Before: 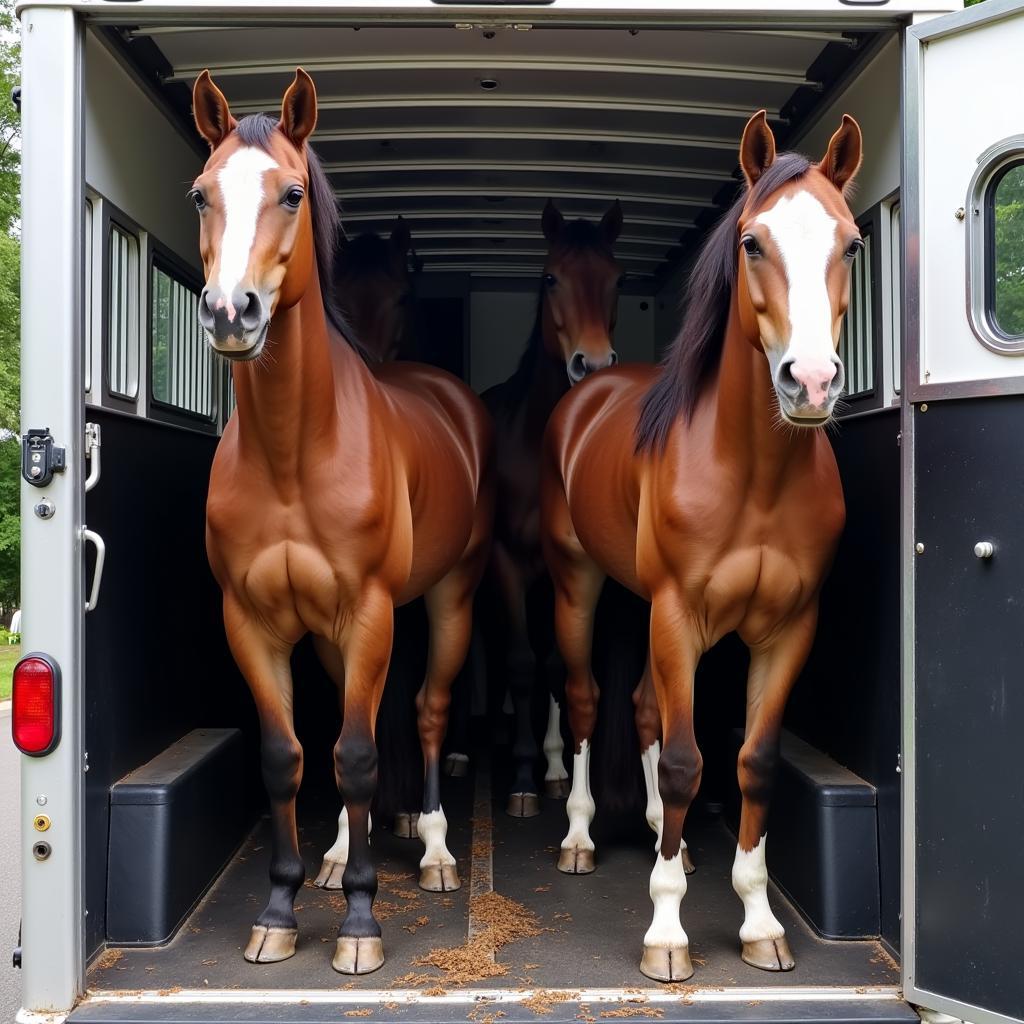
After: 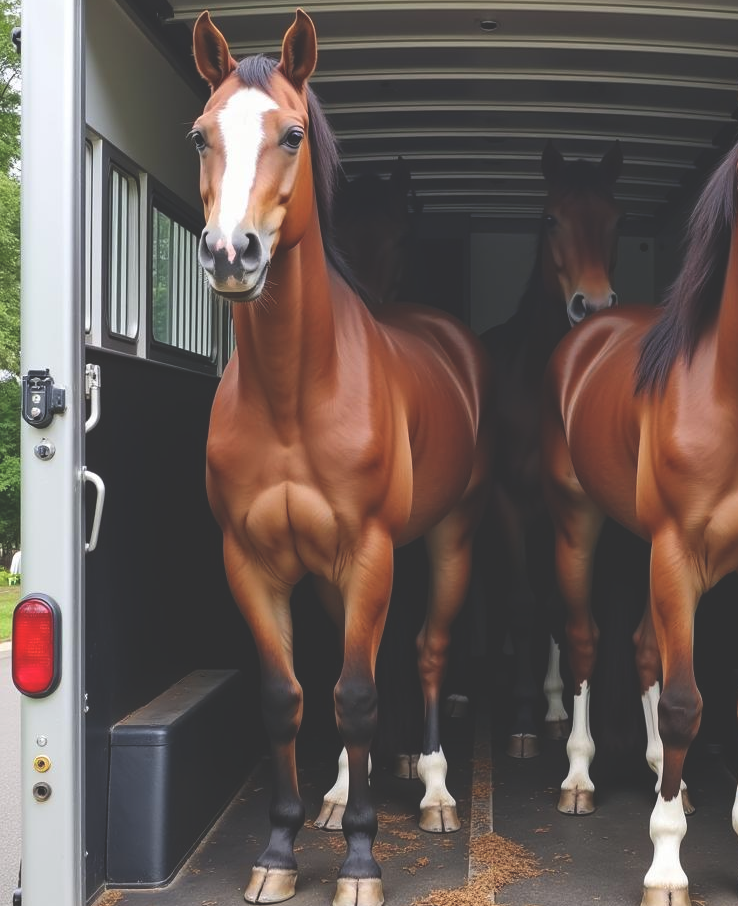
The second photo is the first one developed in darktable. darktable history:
exposure: black level correction -0.03, compensate highlight preservation false
crop: top 5.787%, right 27.87%, bottom 5.715%
